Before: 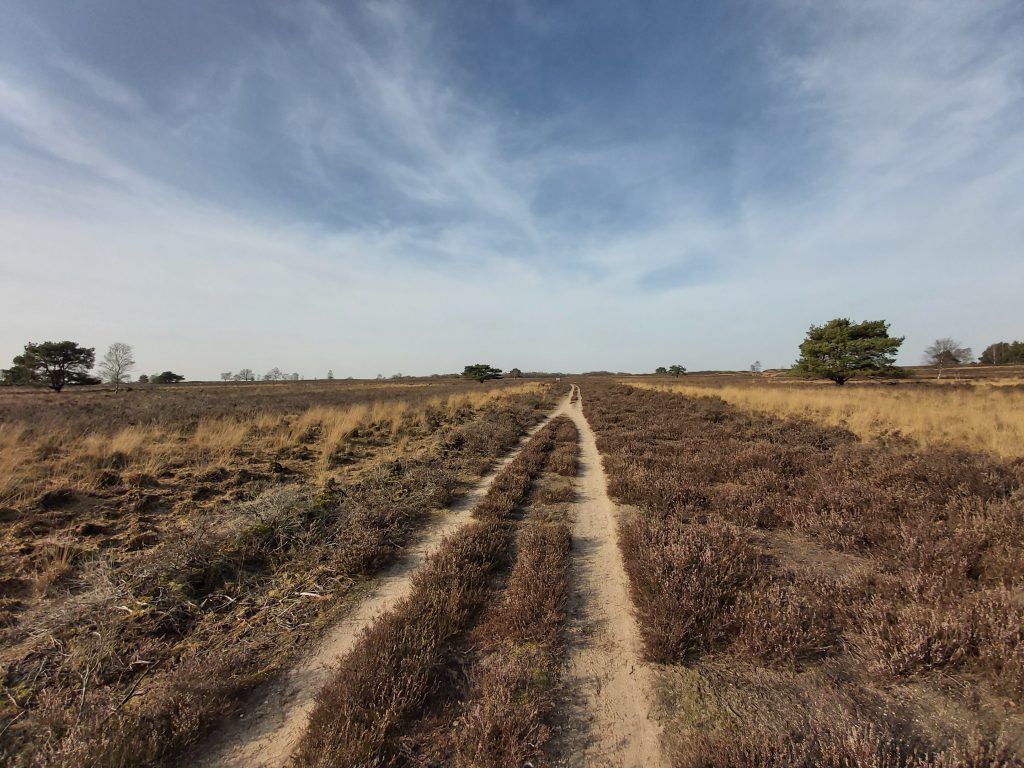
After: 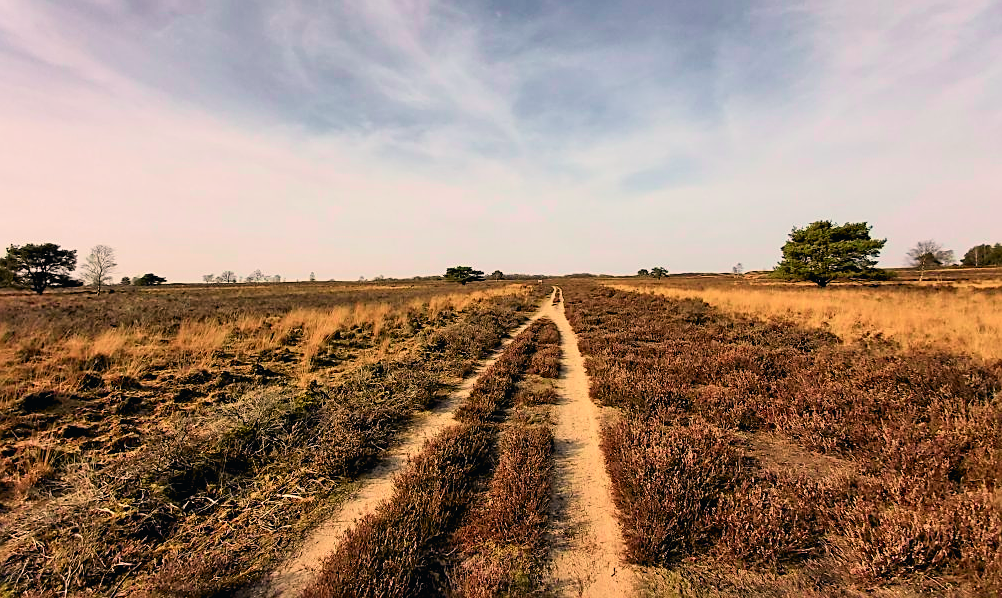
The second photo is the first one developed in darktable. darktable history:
tone curve: curves: ch0 [(0, 0.012) (0.052, 0.04) (0.107, 0.086) (0.269, 0.266) (0.471, 0.503) (0.731, 0.771) (0.921, 0.909) (0.999, 0.951)]; ch1 [(0, 0) (0.339, 0.298) (0.402, 0.363) (0.444, 0.415) (0.485, 0.469) (0.494, 0.493) (0.504, 0.501) (0.525, 0.534) (0.555, 0.593) (0.594, 0.648) (1, 1)]; ch2 [(0, 0) (0.48, 0.48) (0.504, 0.5) (0.535, 0.557) (0.581, 0.623) (0.649, 0.683) (0.824, 0.815) (1, 1)], color space Lab, independent channels, preserve colors none
crop and rotate: left 1.814%, top 12.818%, right 0.25%, bottom 9.225%
rgb levels: levels [[0.01, 0.419, 0.839], [0, 0.5, 1], [0, 0.5, 1]]
color correction: highlights a* 11.96, highlights b* 11.58
sharpen: on, module defaults
contrast brightness saturation: contrast 0.08, saturation 0.02
